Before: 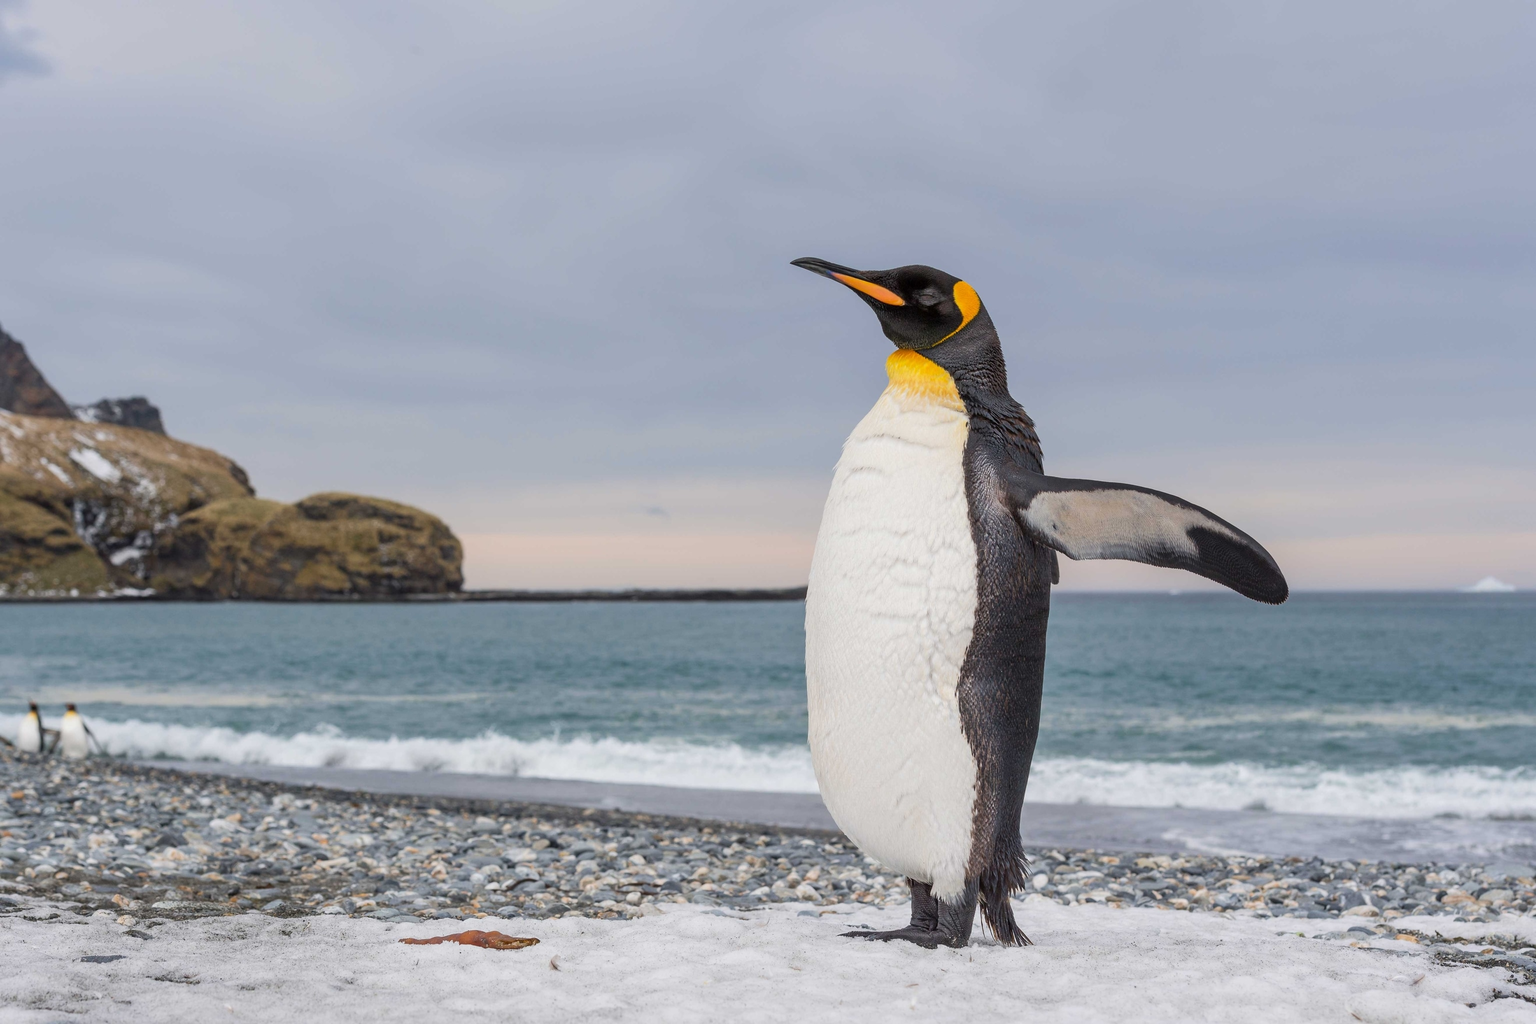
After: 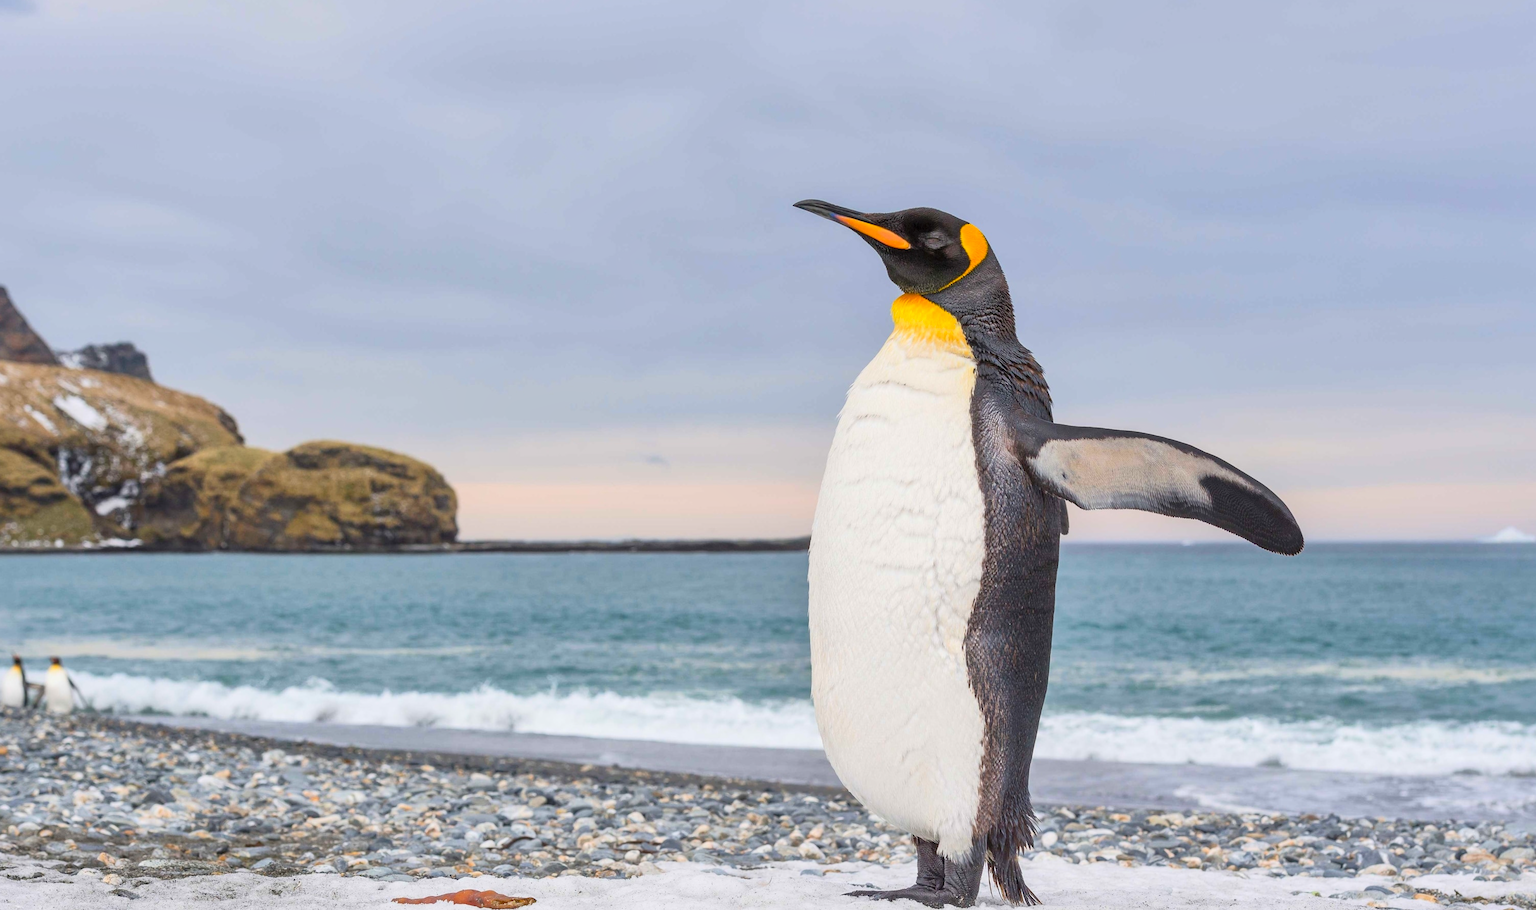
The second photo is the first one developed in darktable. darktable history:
crop: left 1.111%, top 6.175%, right 1.348%, bottom 7.073%
contrast brightness saturation: contrast 0.238, brightness 0.243, saturation 0.387
shadows and highlights: shadows 30.02, highlights color adjustment 0.255%
